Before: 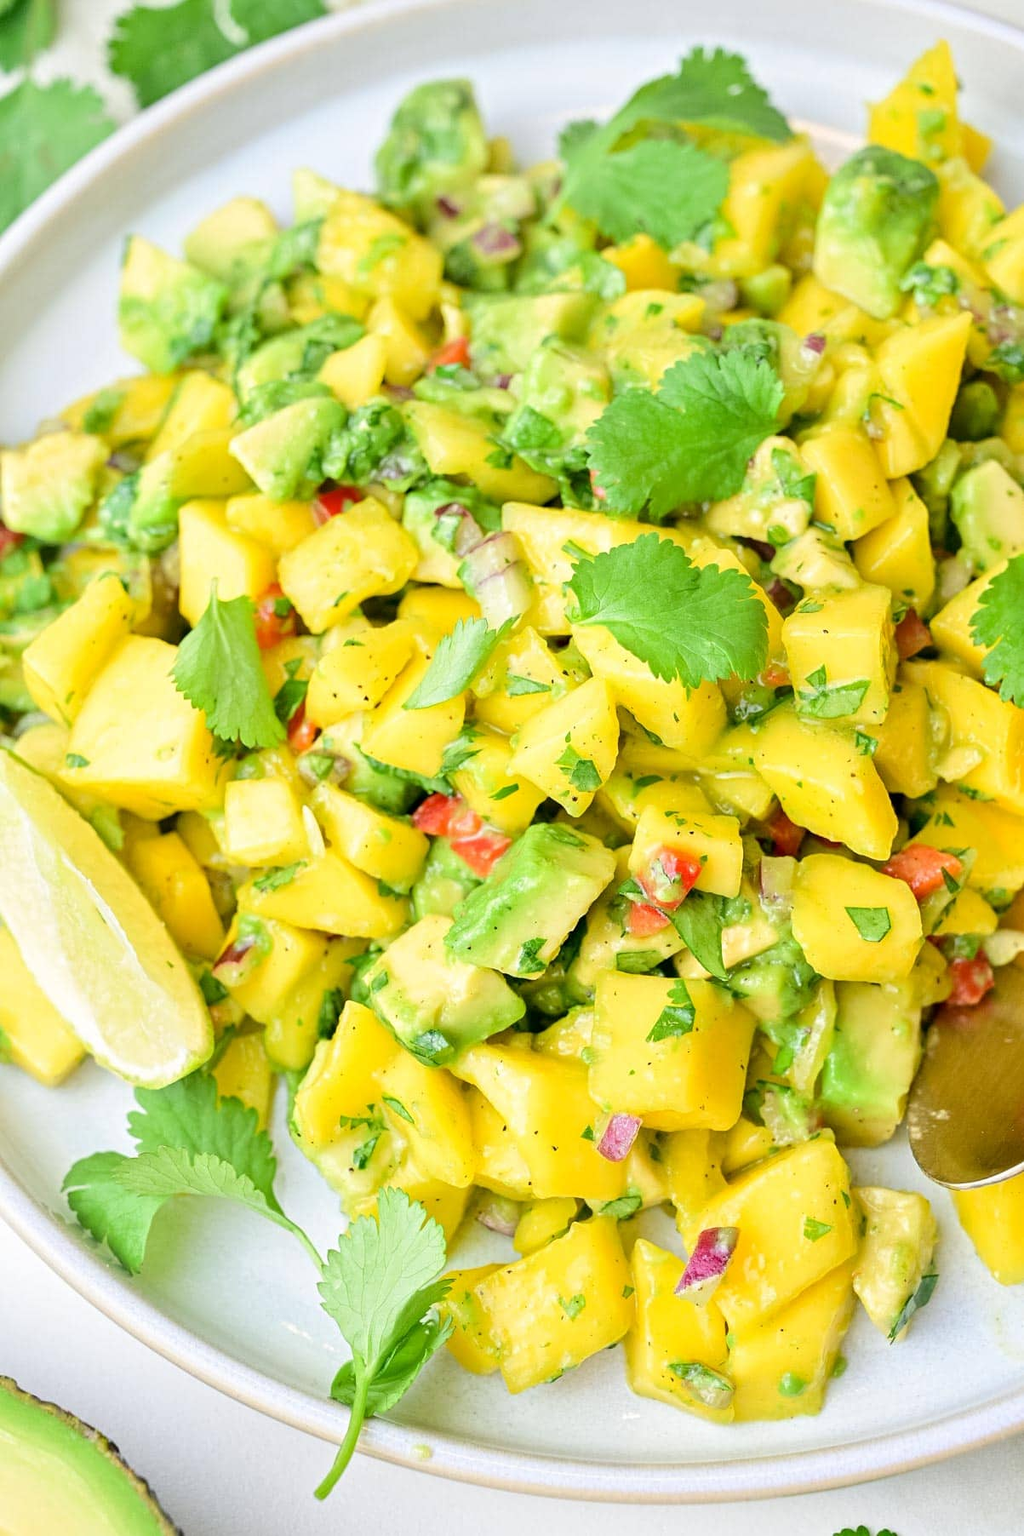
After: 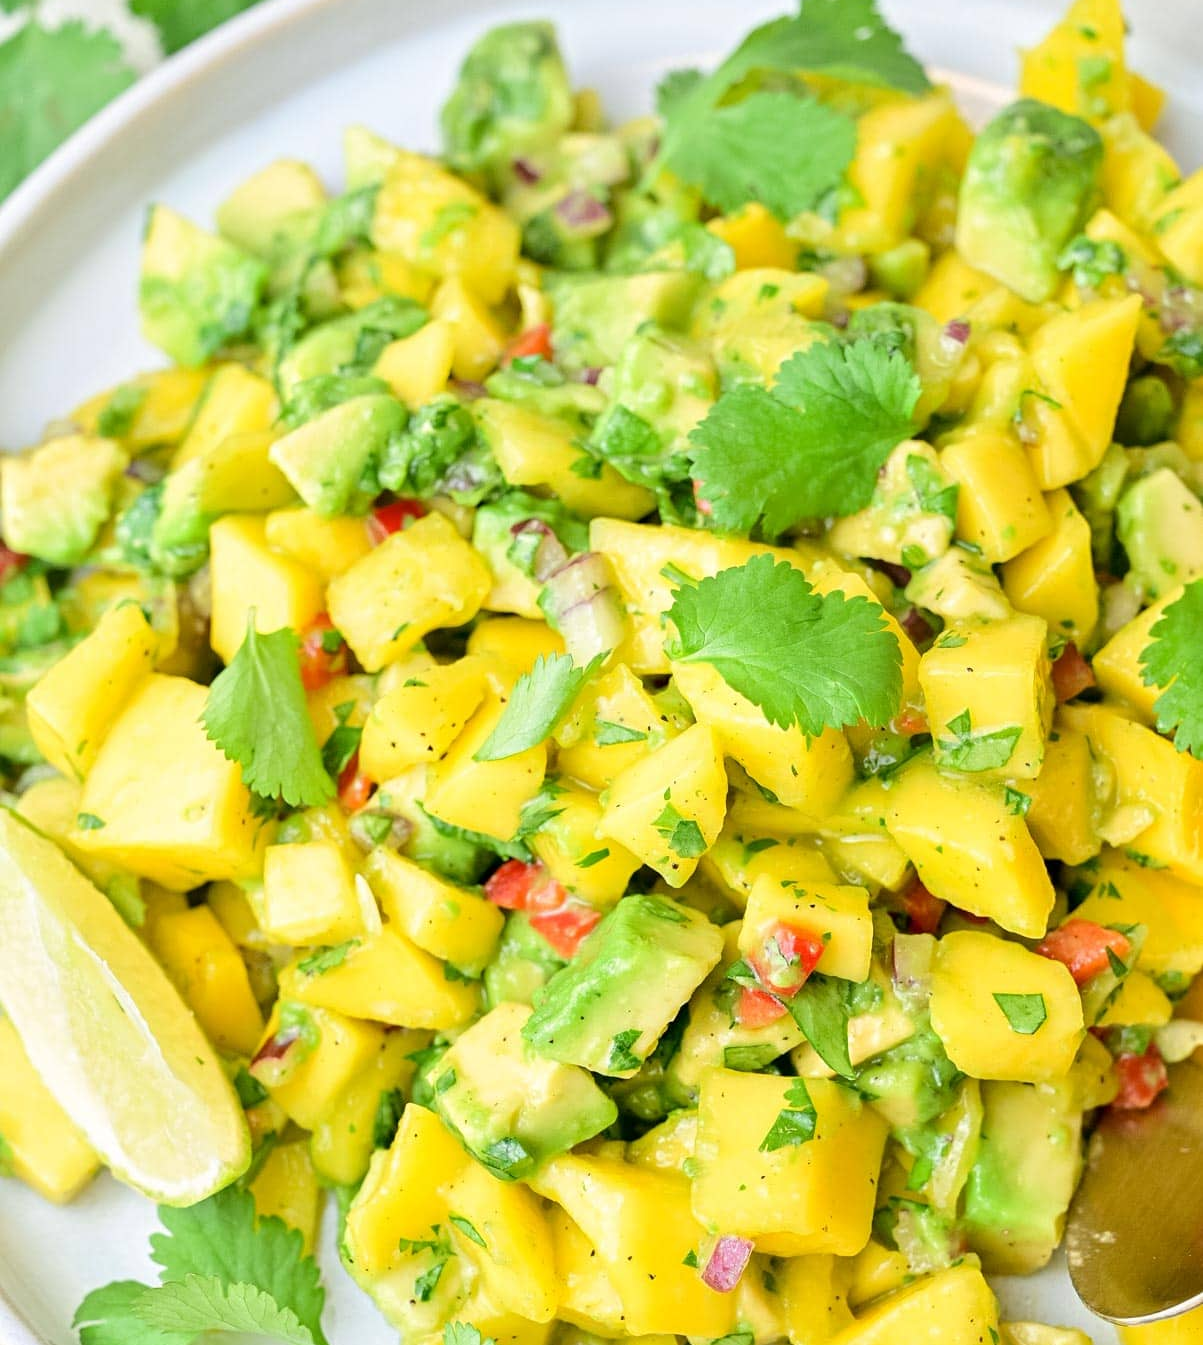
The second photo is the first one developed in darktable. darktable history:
crop: top 4.002%, bottom 21.391%
